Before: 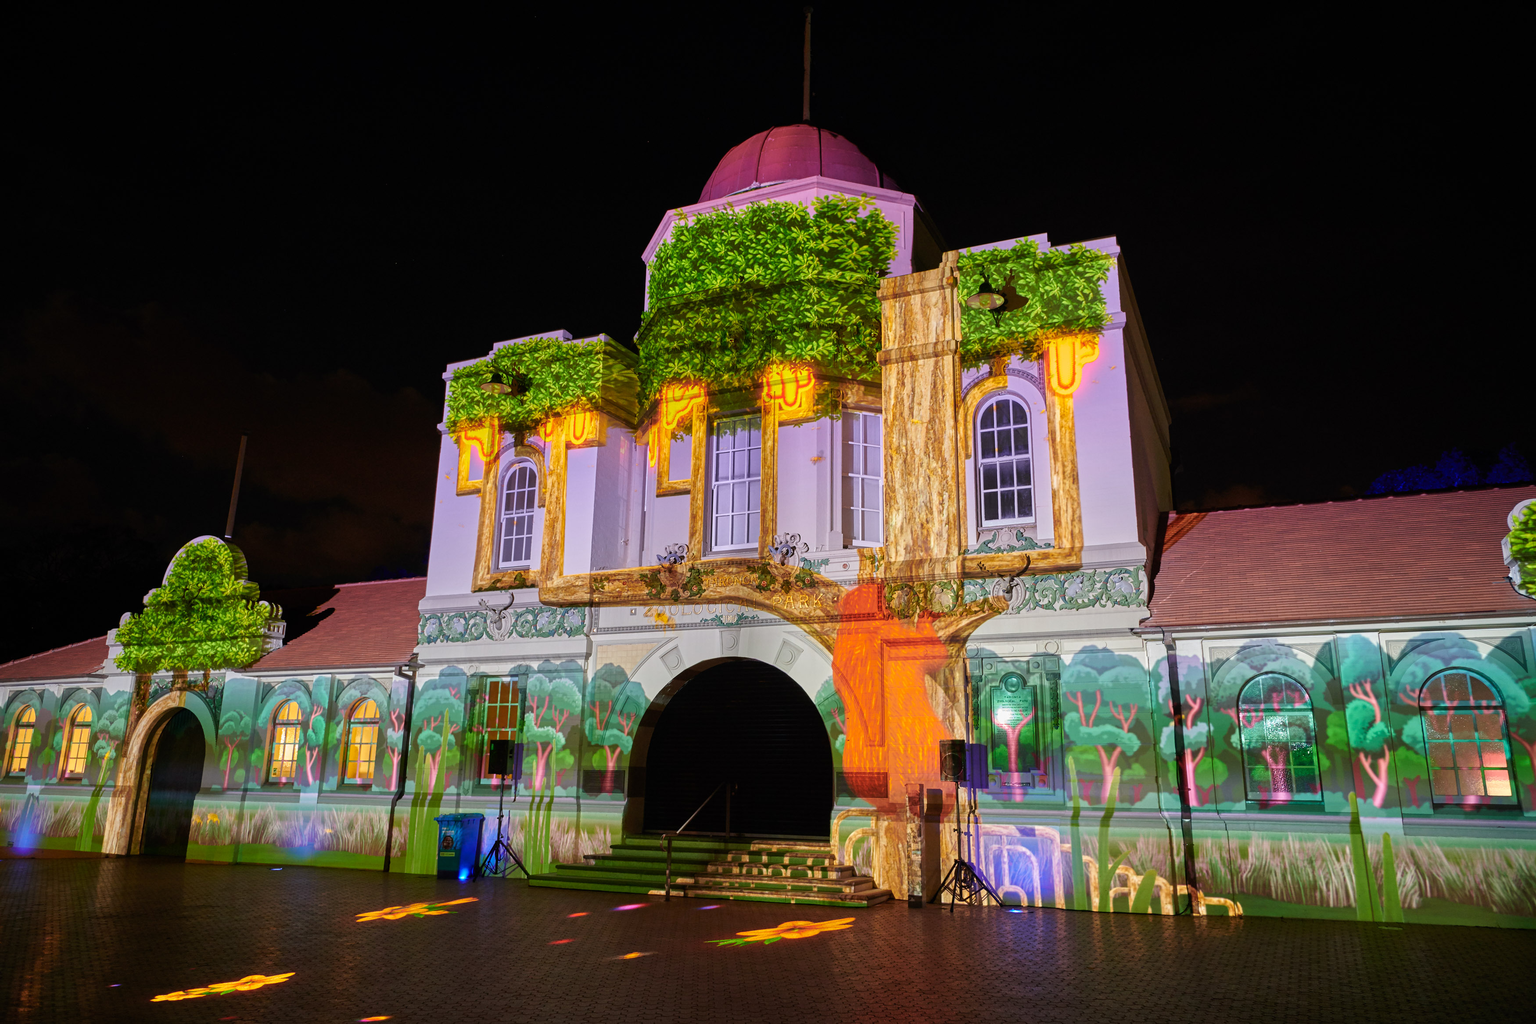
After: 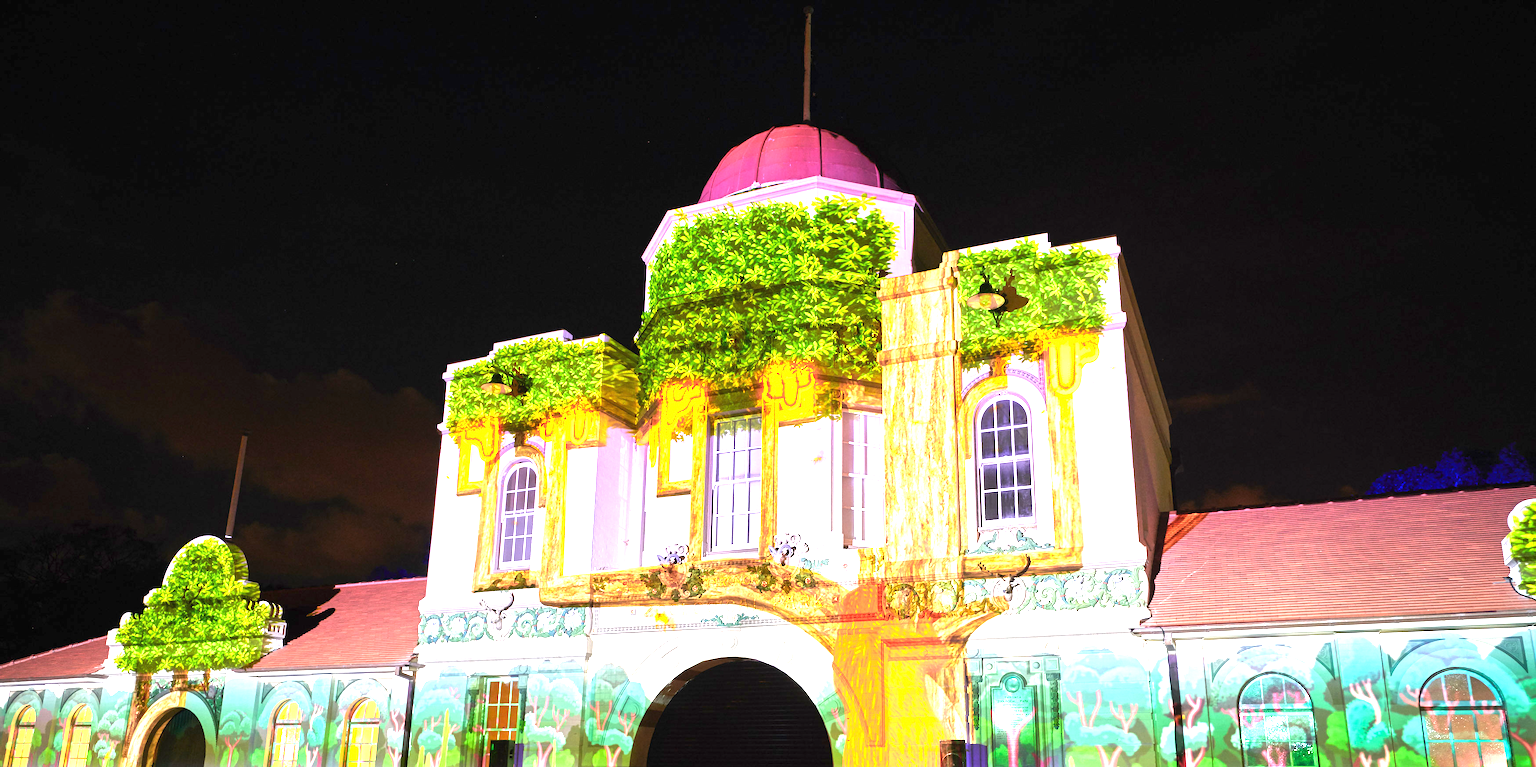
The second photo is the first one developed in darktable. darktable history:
exposure: black level correction 0, exposure 2 EV, compensate highlight preservation false
crop: bottom 24.967%
